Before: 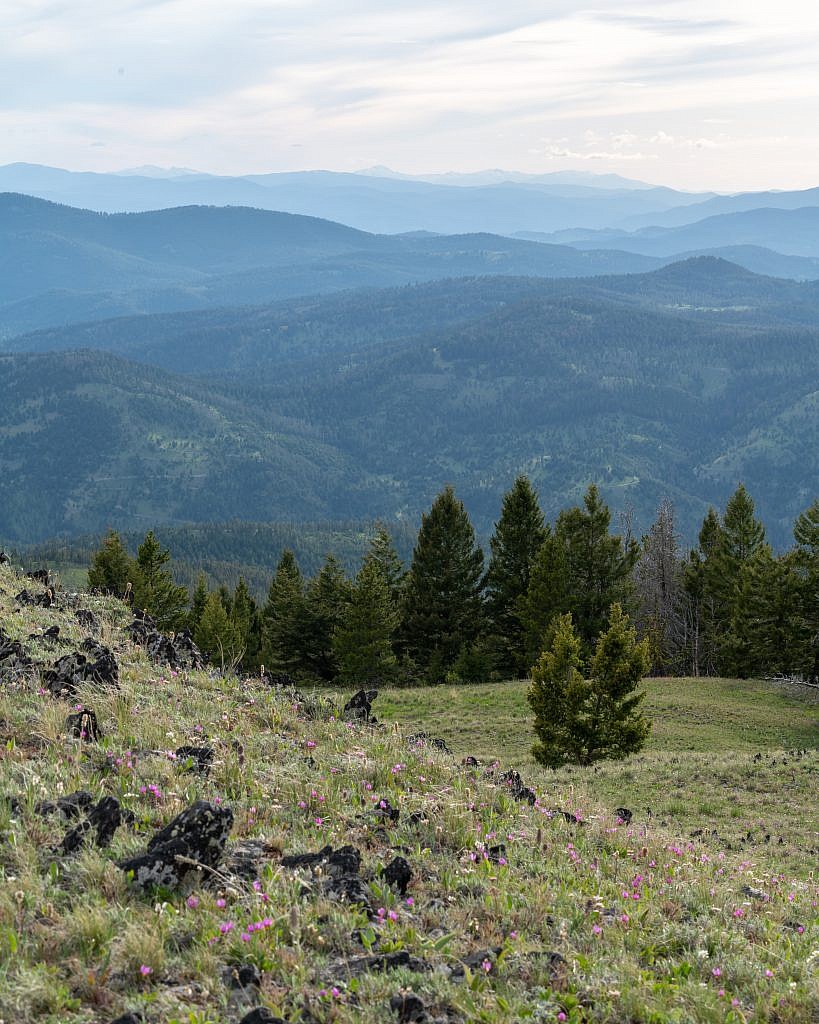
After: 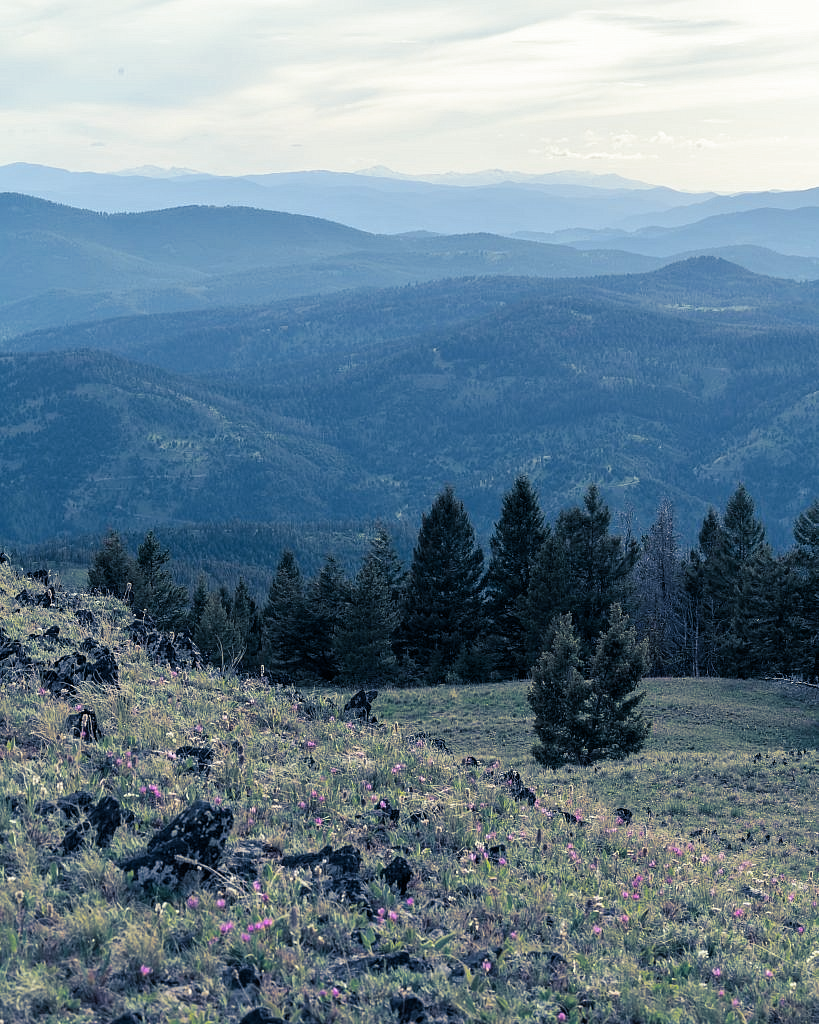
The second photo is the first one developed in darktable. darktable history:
split-toning: shadows › hue 226.8°, shadows › saturation 0.84
color correction: saturation 0.98
